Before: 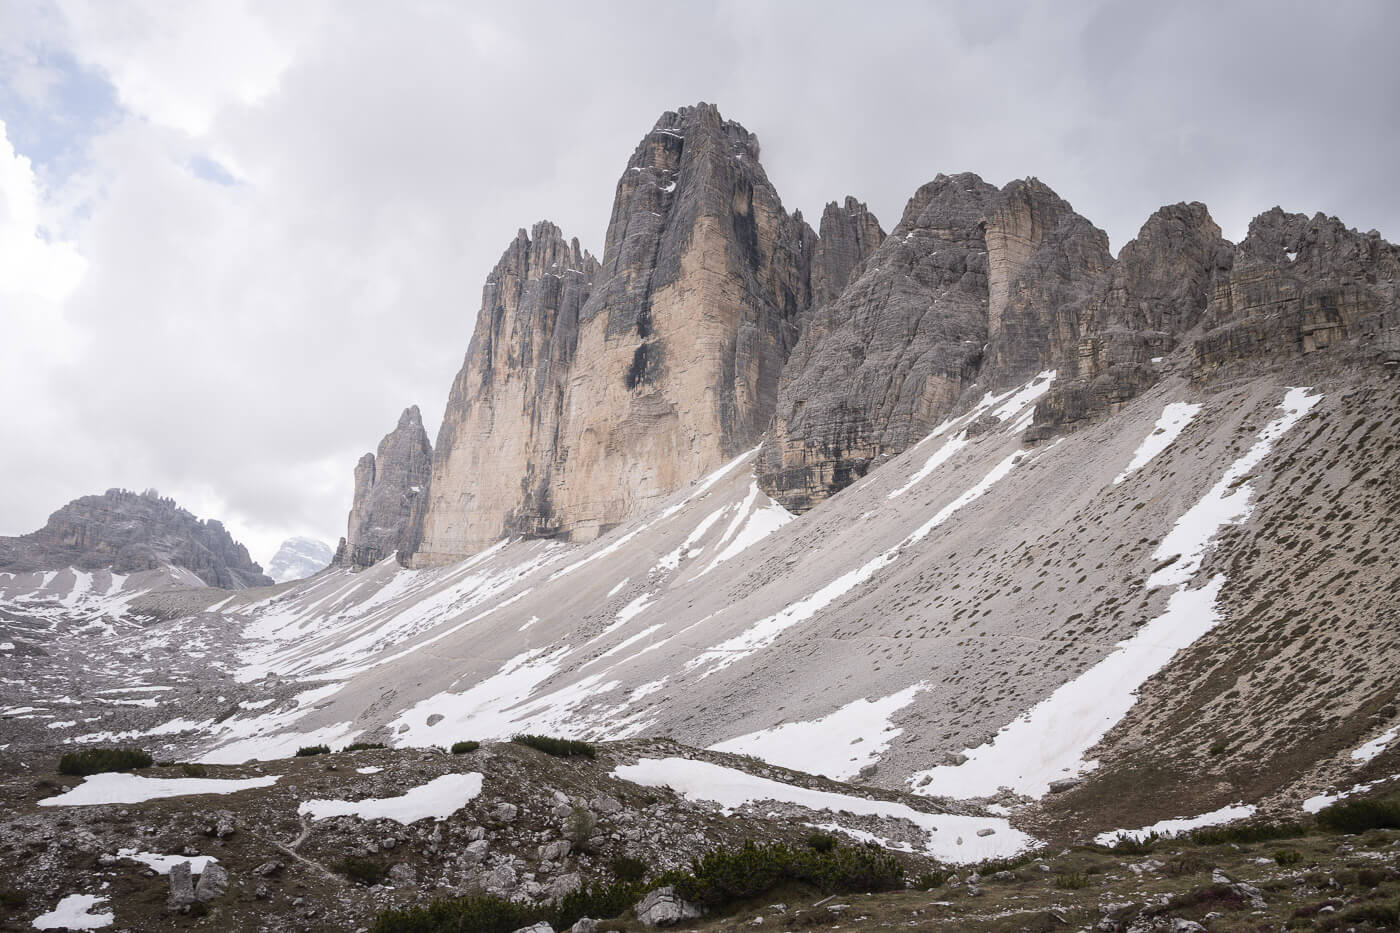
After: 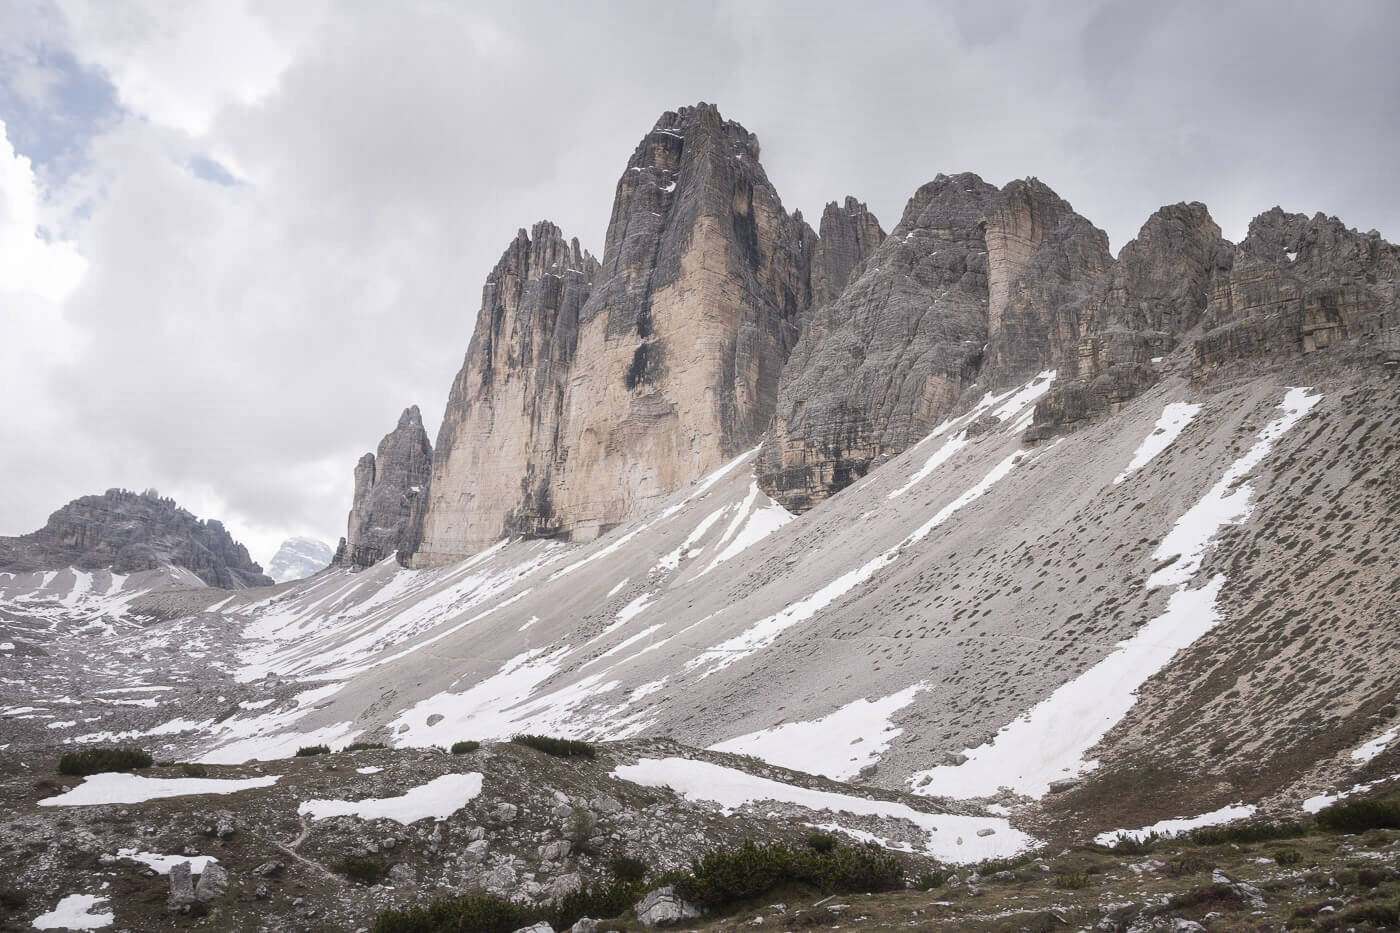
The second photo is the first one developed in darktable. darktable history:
base curve: curves: ch0 [(0, 0) (0.472, 0.508) (1, 1)], preserve colors none
shadows and highlights: shadows 25.64, highlights -47.96, soften with gaussian
haze removal: strength -0.077, distance 0.362, adaptive false
